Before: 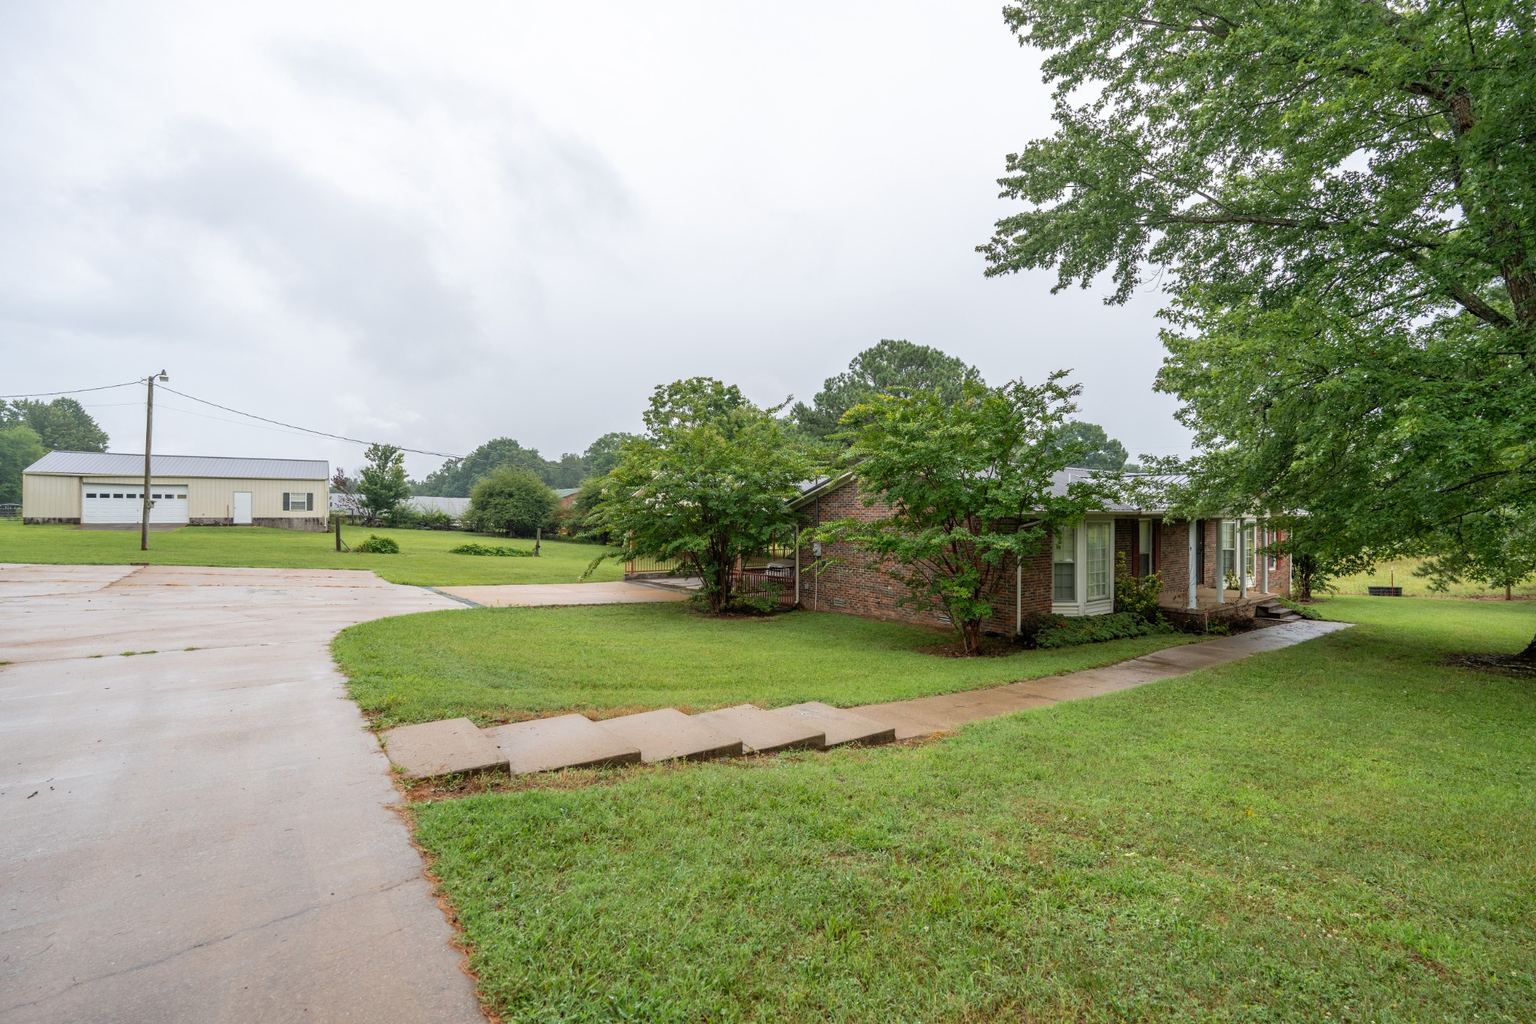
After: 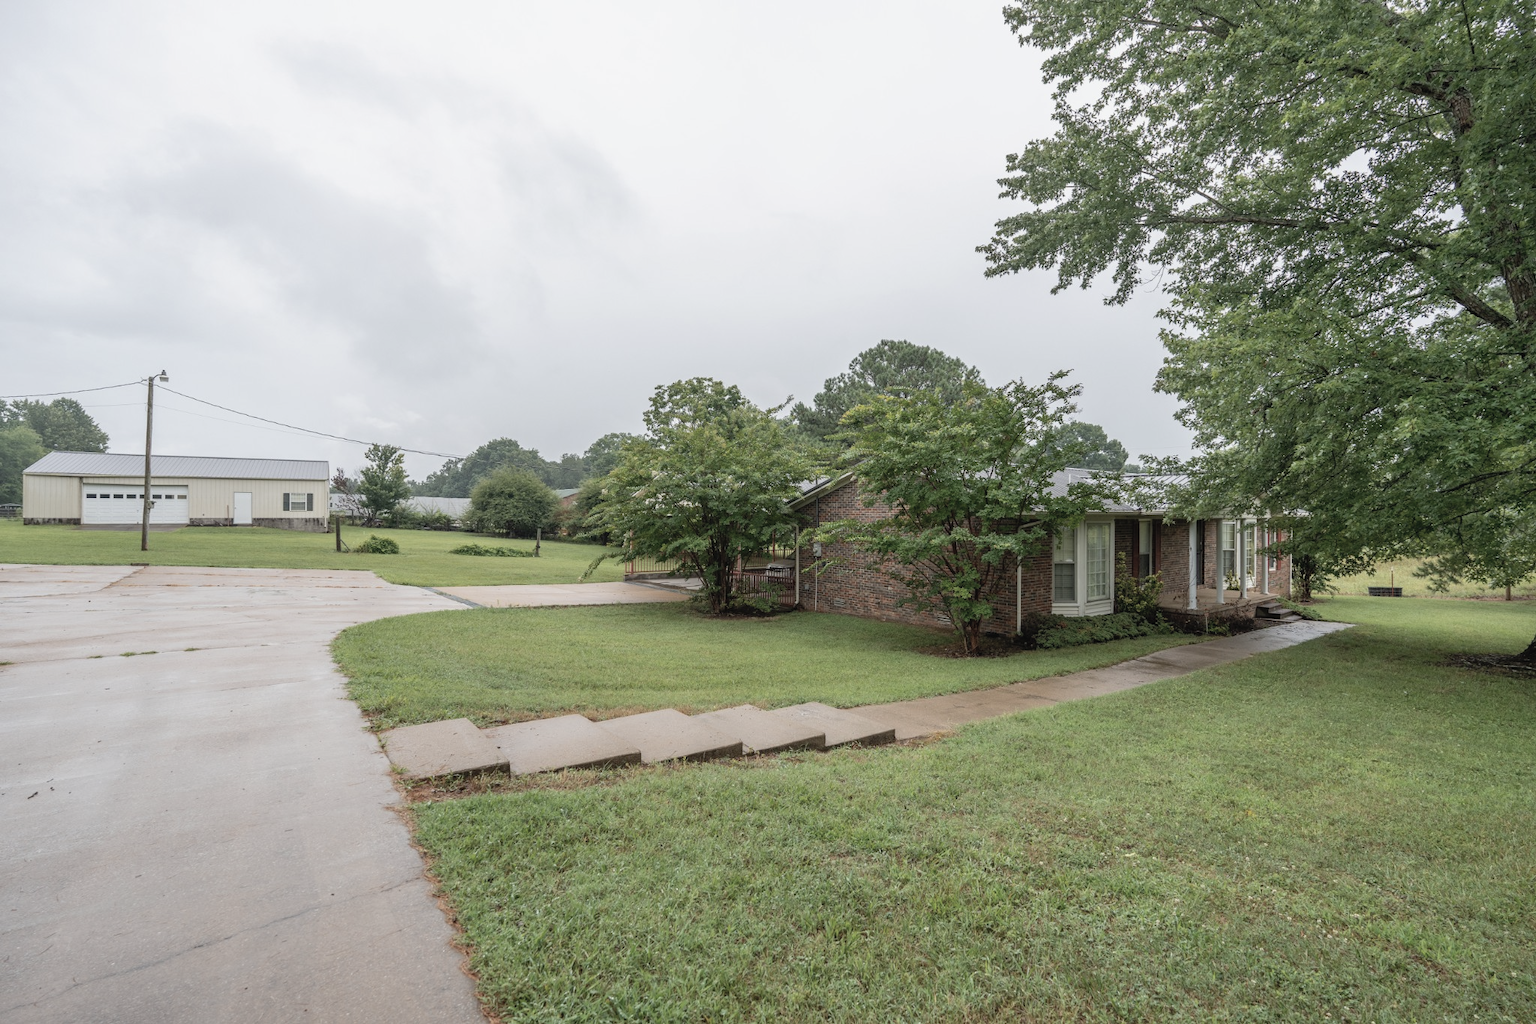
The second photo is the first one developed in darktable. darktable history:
contrast brightness saturation: contrast -0.057, saturation -0.406
